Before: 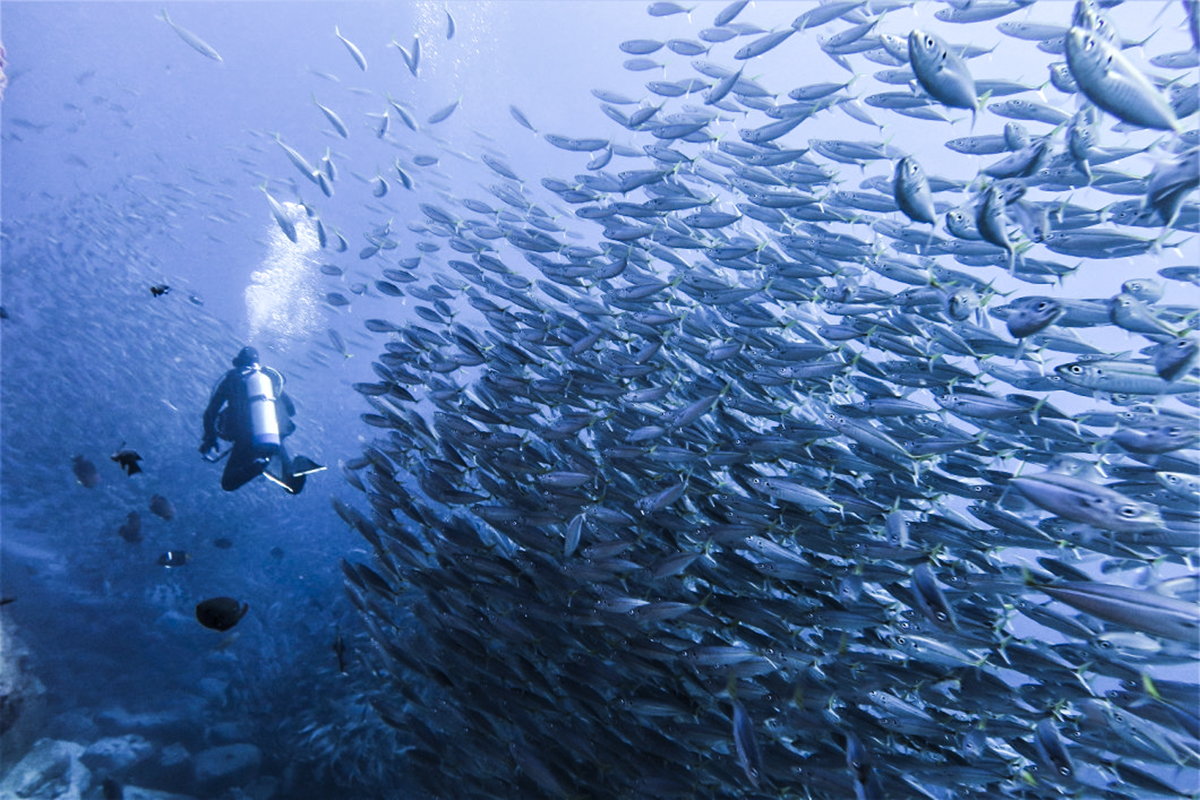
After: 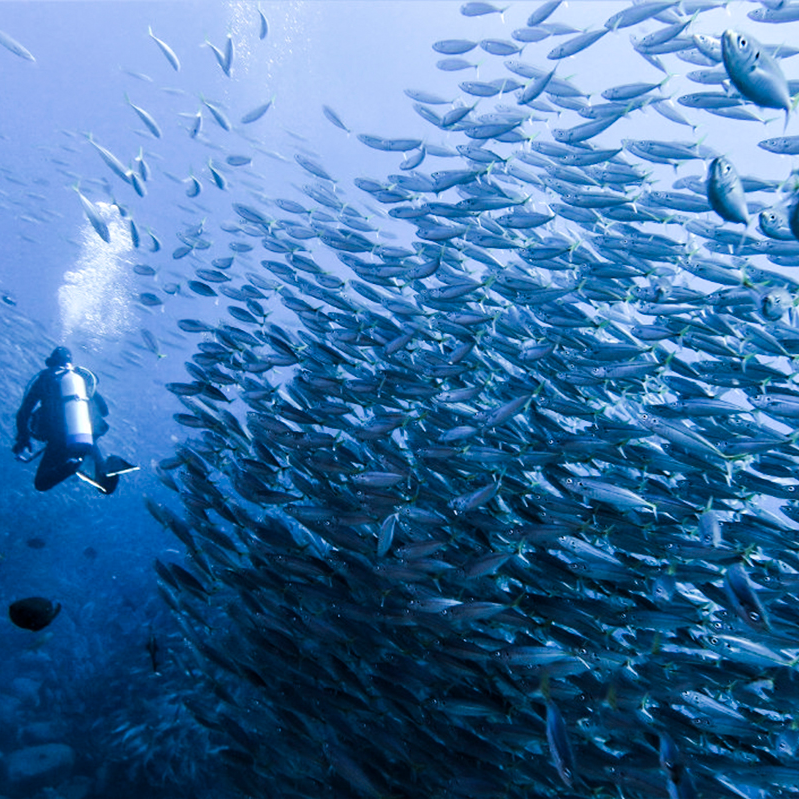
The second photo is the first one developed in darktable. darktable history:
crop and rotate: left 15.603%, right 17.811%
